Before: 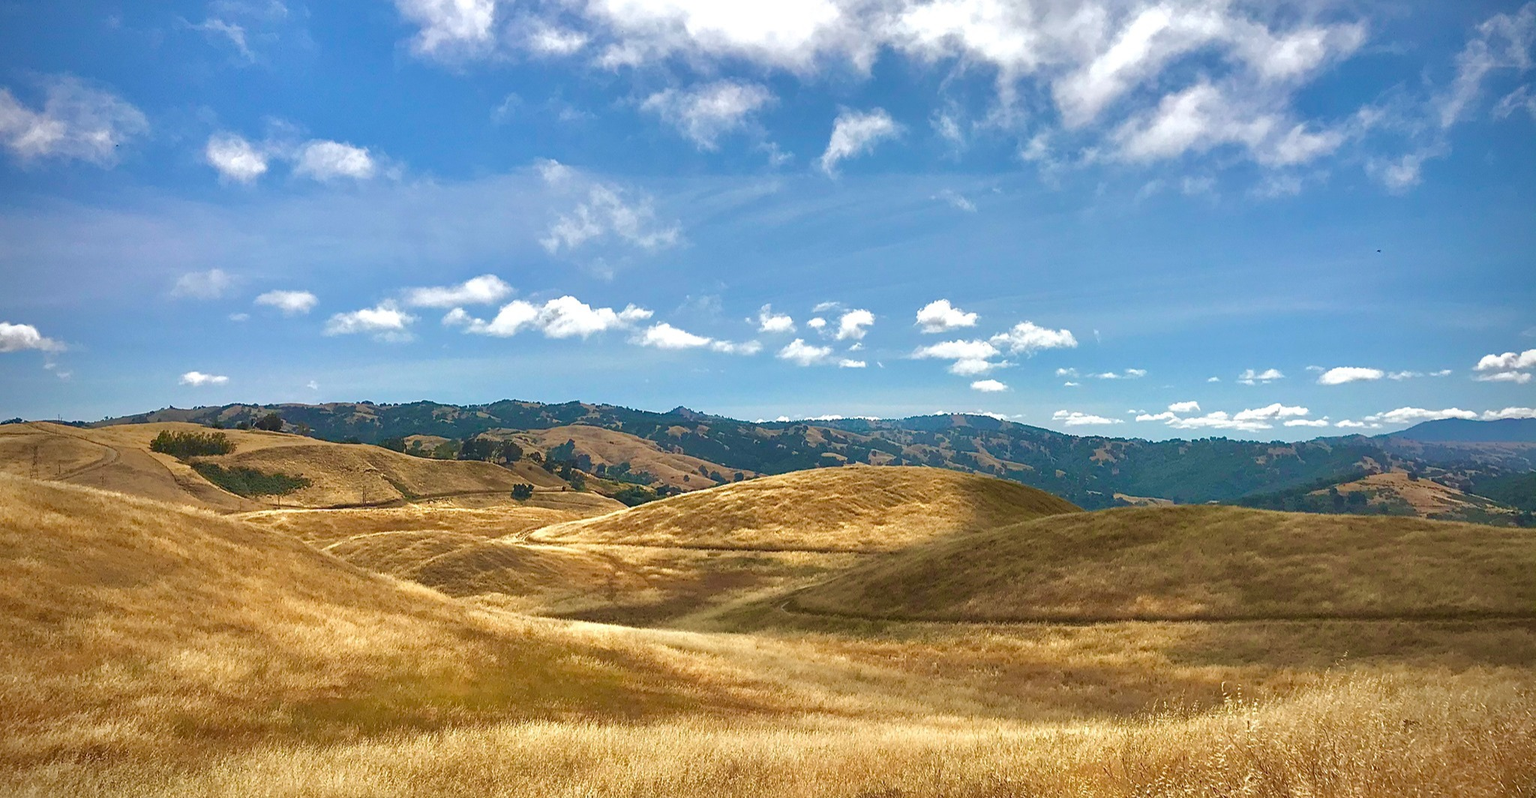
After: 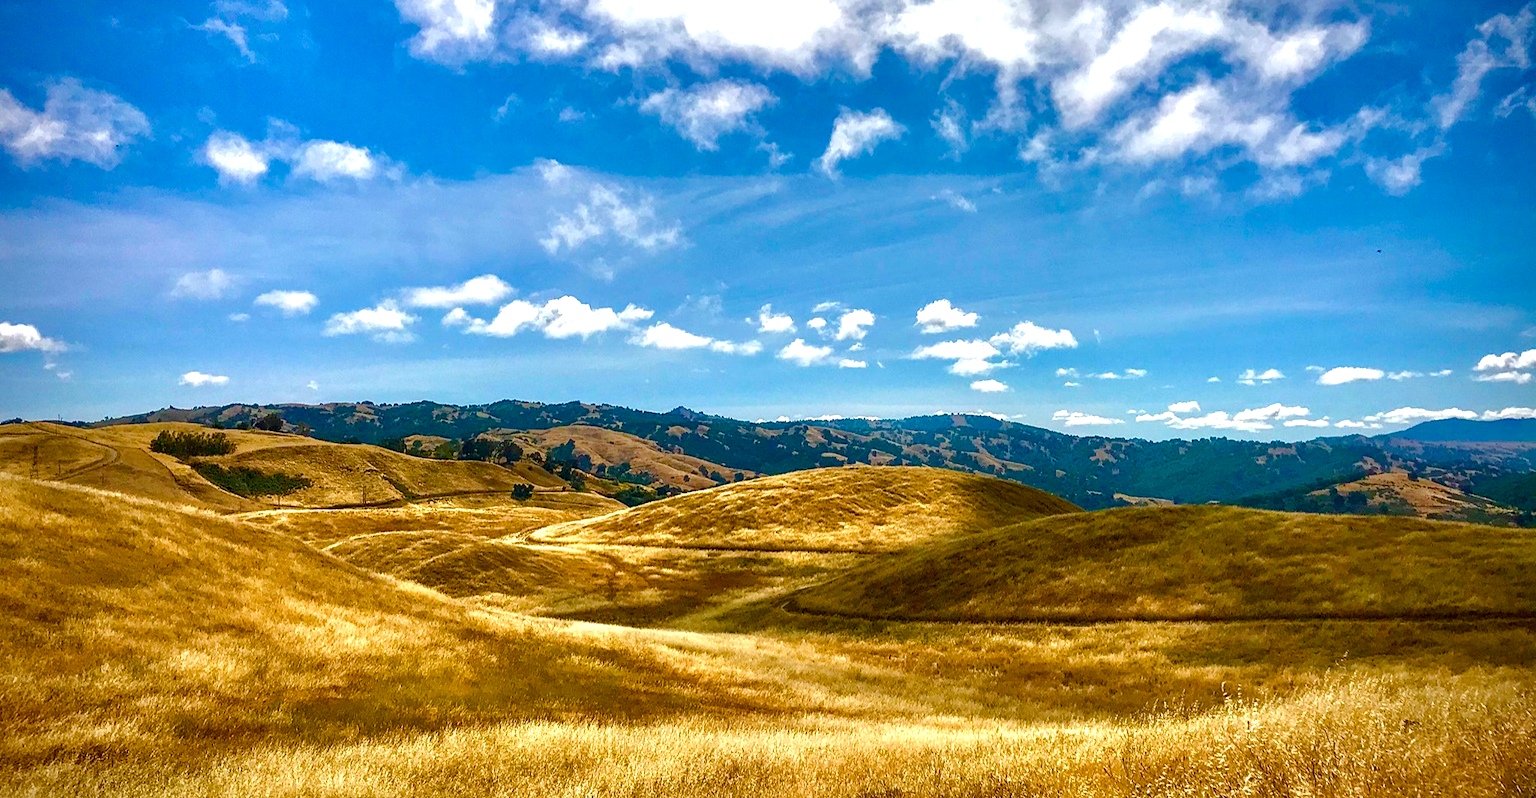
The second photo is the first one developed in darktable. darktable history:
color balance rgb: perceptual saturation grading › global saturation 20%, perceptual saturation grading › highlights -25%, perceptual saturation grading › shadows 50.52%, global vibrance 40.24%
local contrast: highlights 60%, shadows 60%, detail 160%
